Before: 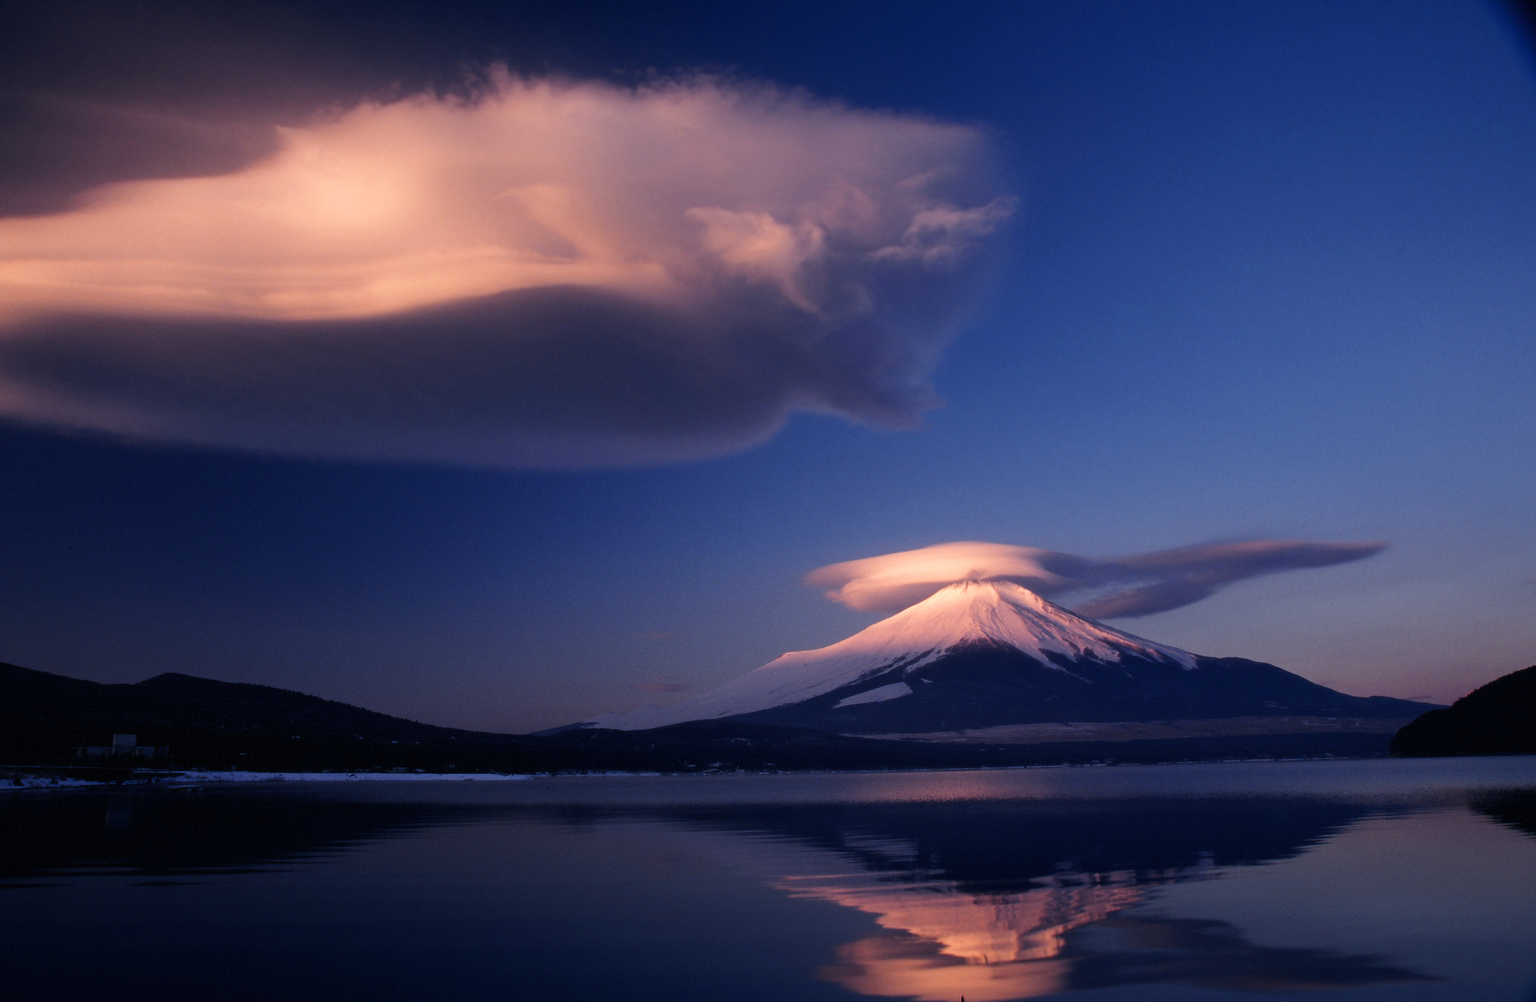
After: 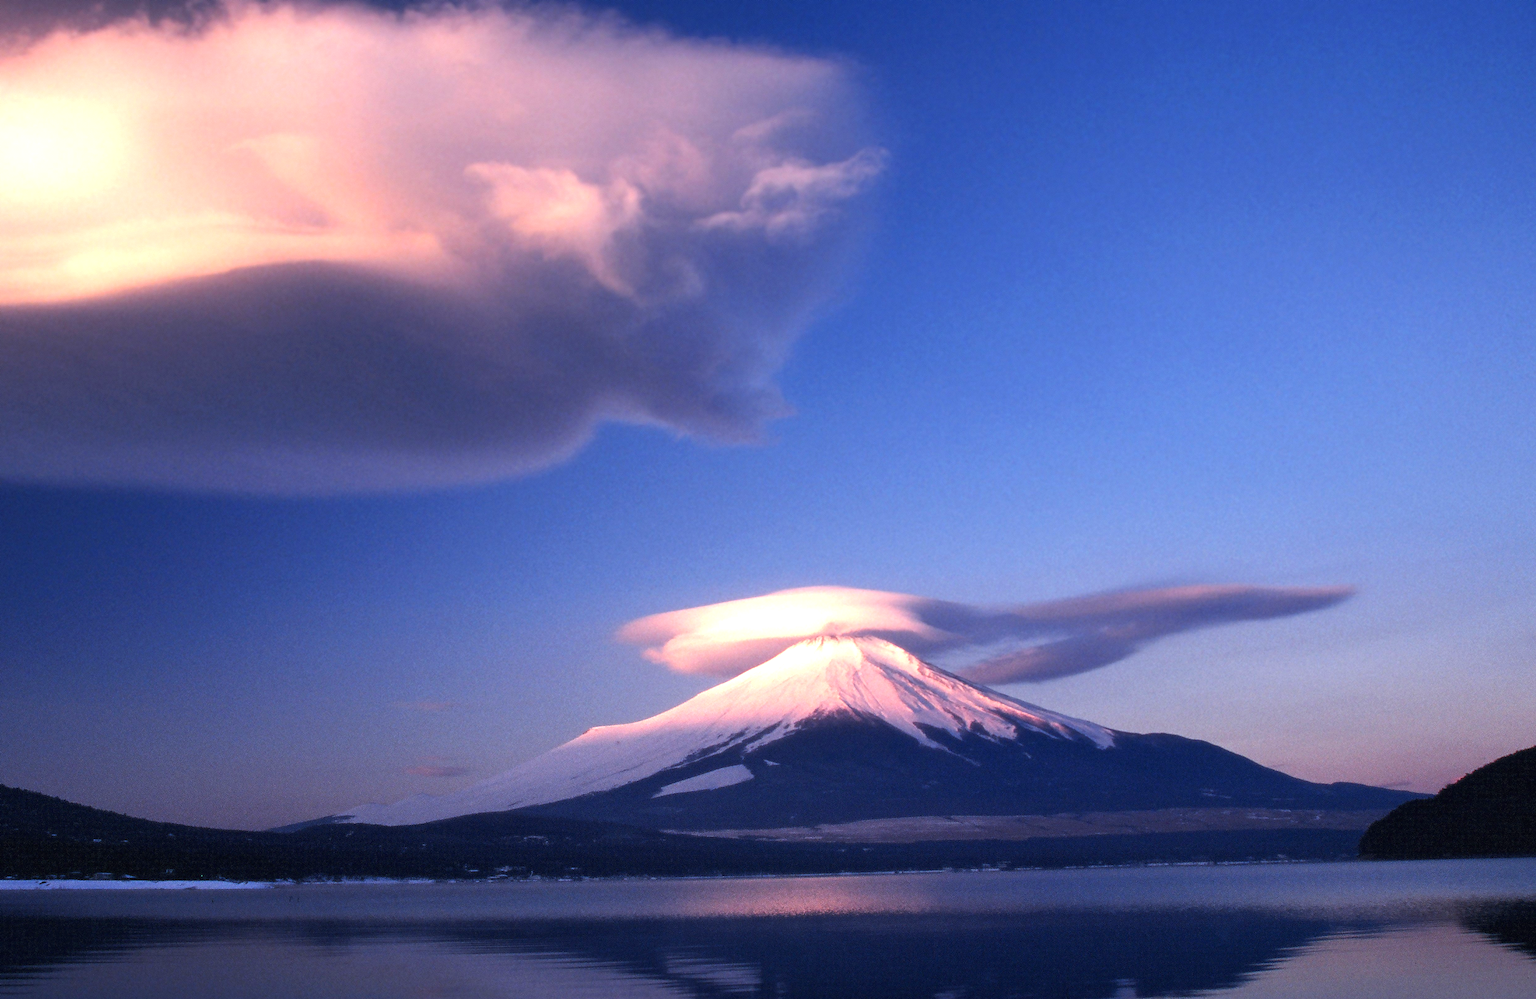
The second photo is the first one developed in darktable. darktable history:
exposure: black level correction 0, exposure 1.2 EV, compensate exposure bias true, compensate highlight preservation false
crop and rotate: left 20.74%, top 7.912%, right 0.375%, bottom 13.378%
white balance: emerald 1
